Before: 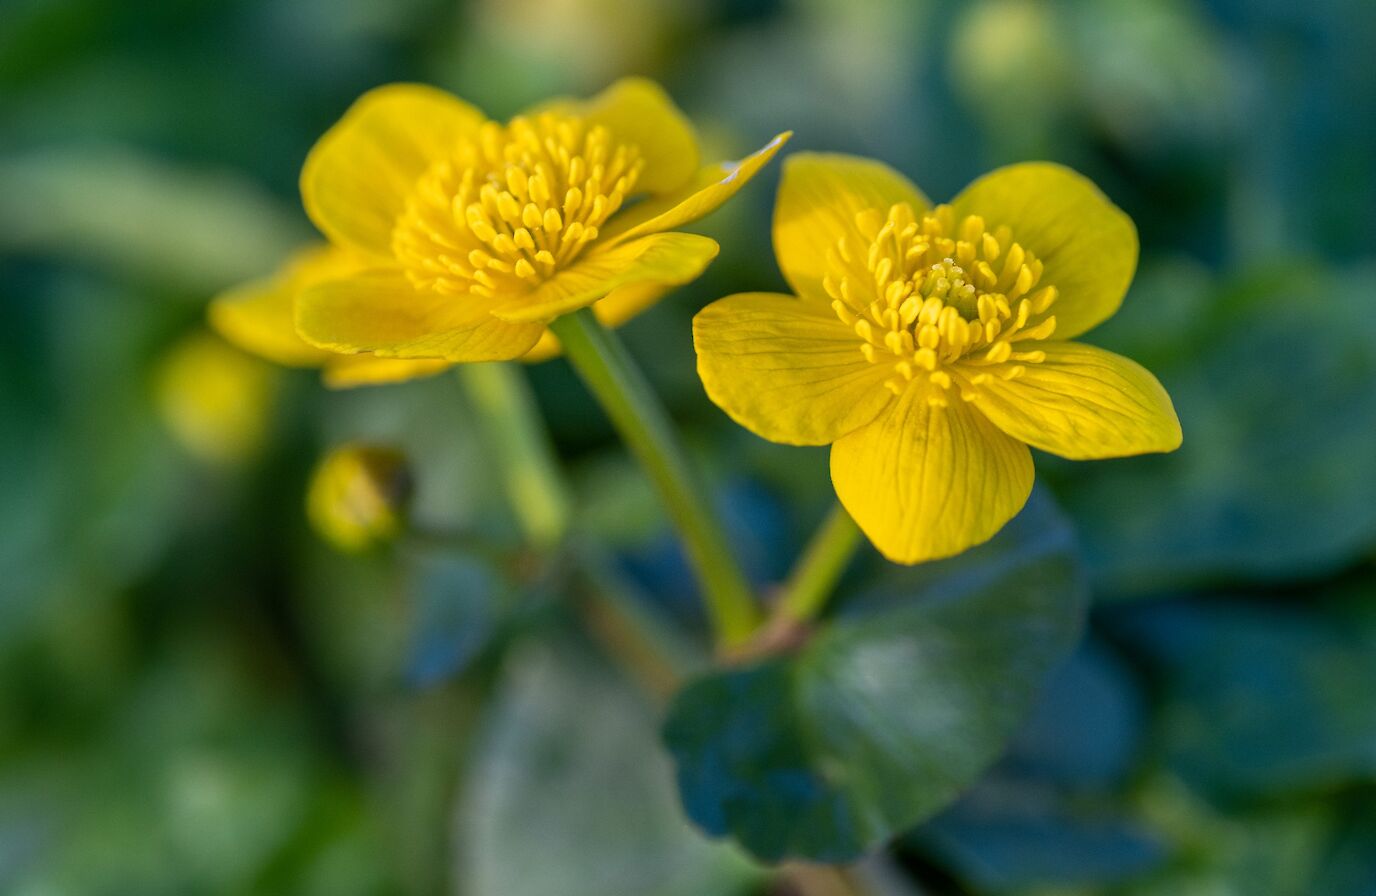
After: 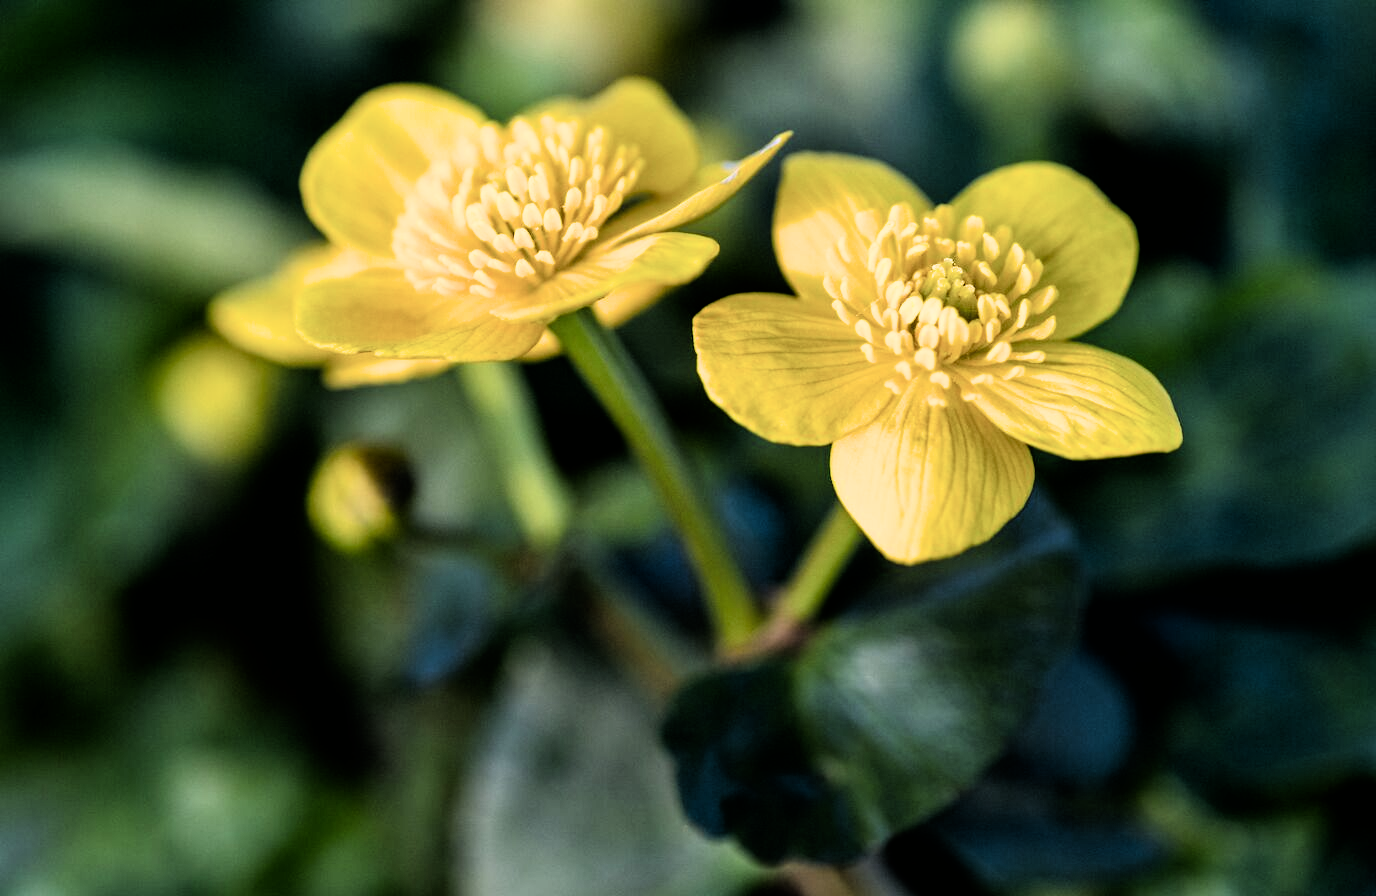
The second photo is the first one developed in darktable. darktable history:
filmic rgb: black relative exposure -3.75 EV, white relative exposure 2.4 EV, dynamic range scaling -50%, hardness 3.42, latitude 30%, contrast 1.8
tone equalizer: on, module defaults
